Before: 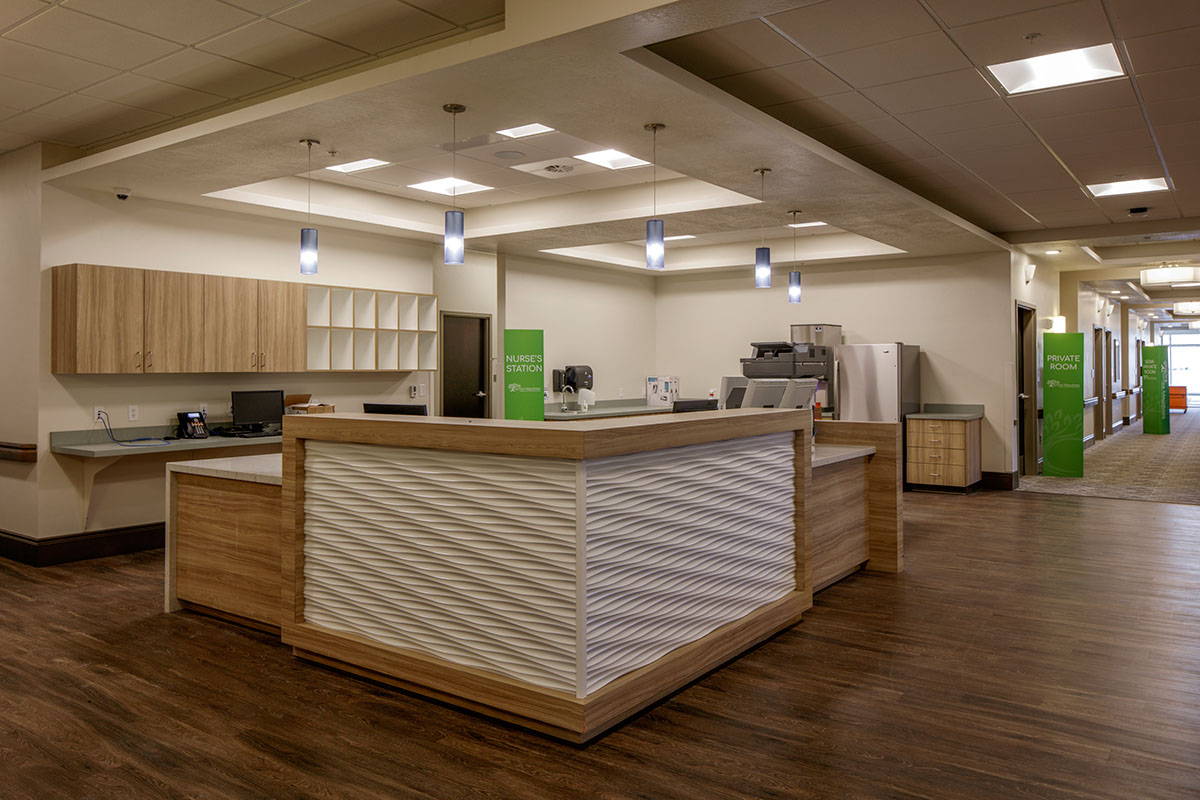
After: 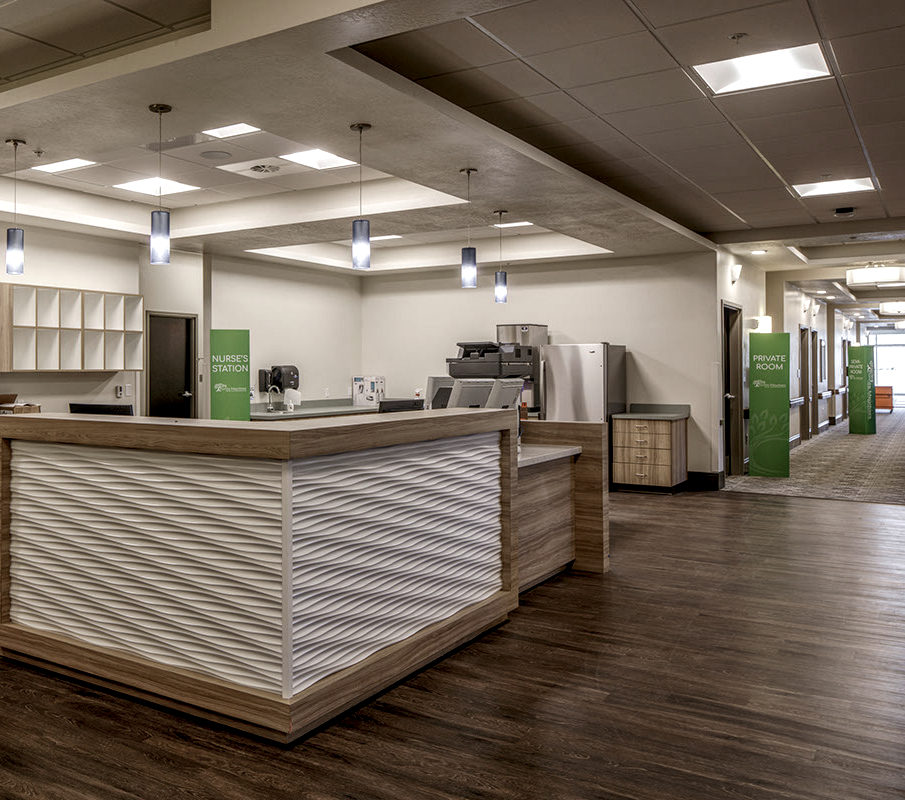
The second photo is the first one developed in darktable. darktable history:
local contrast: highlights 62%, detail 143%, midtone range 0.433
crop and rotate: left 24.547%
contrast brightness saturation: contrast 0.102, saturation -0.358
